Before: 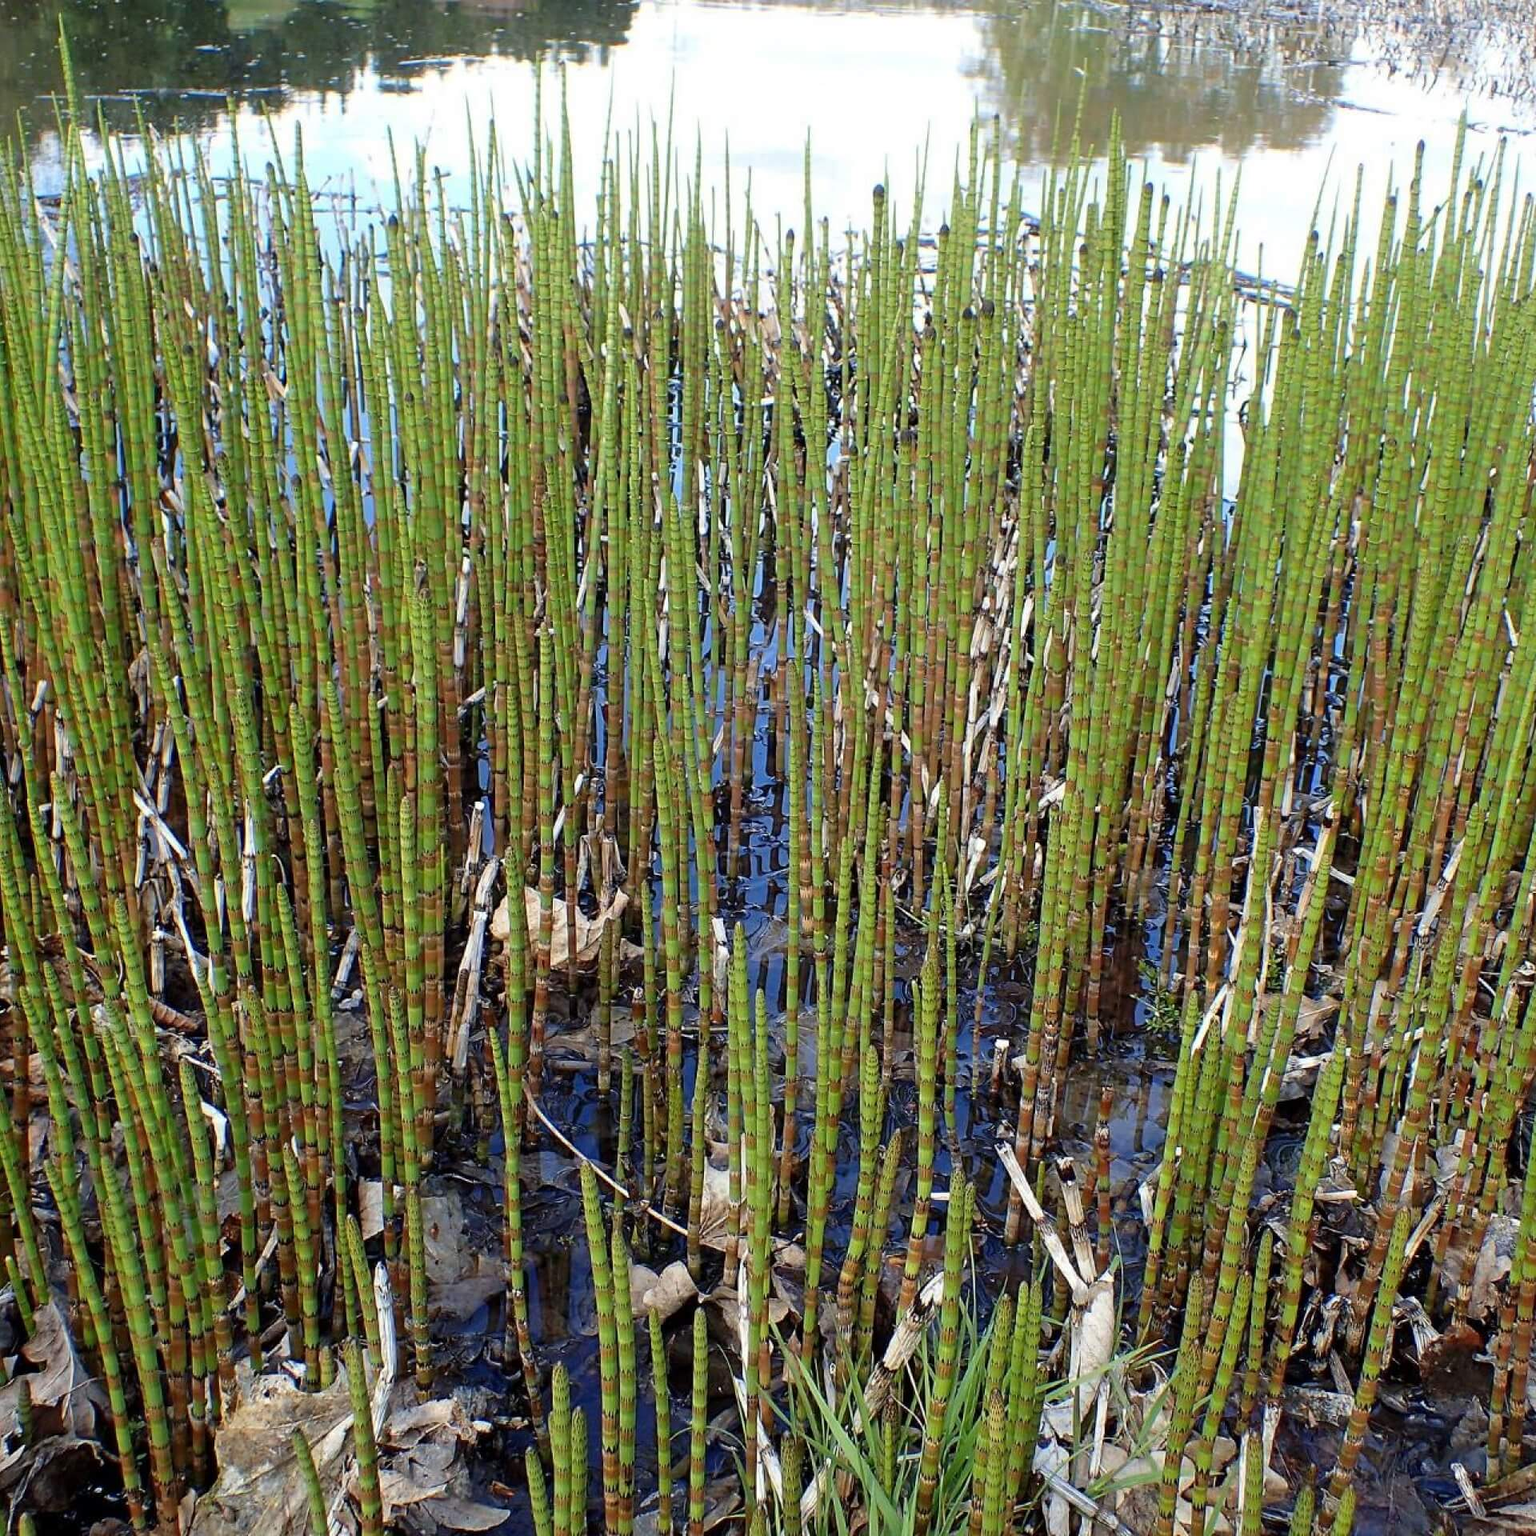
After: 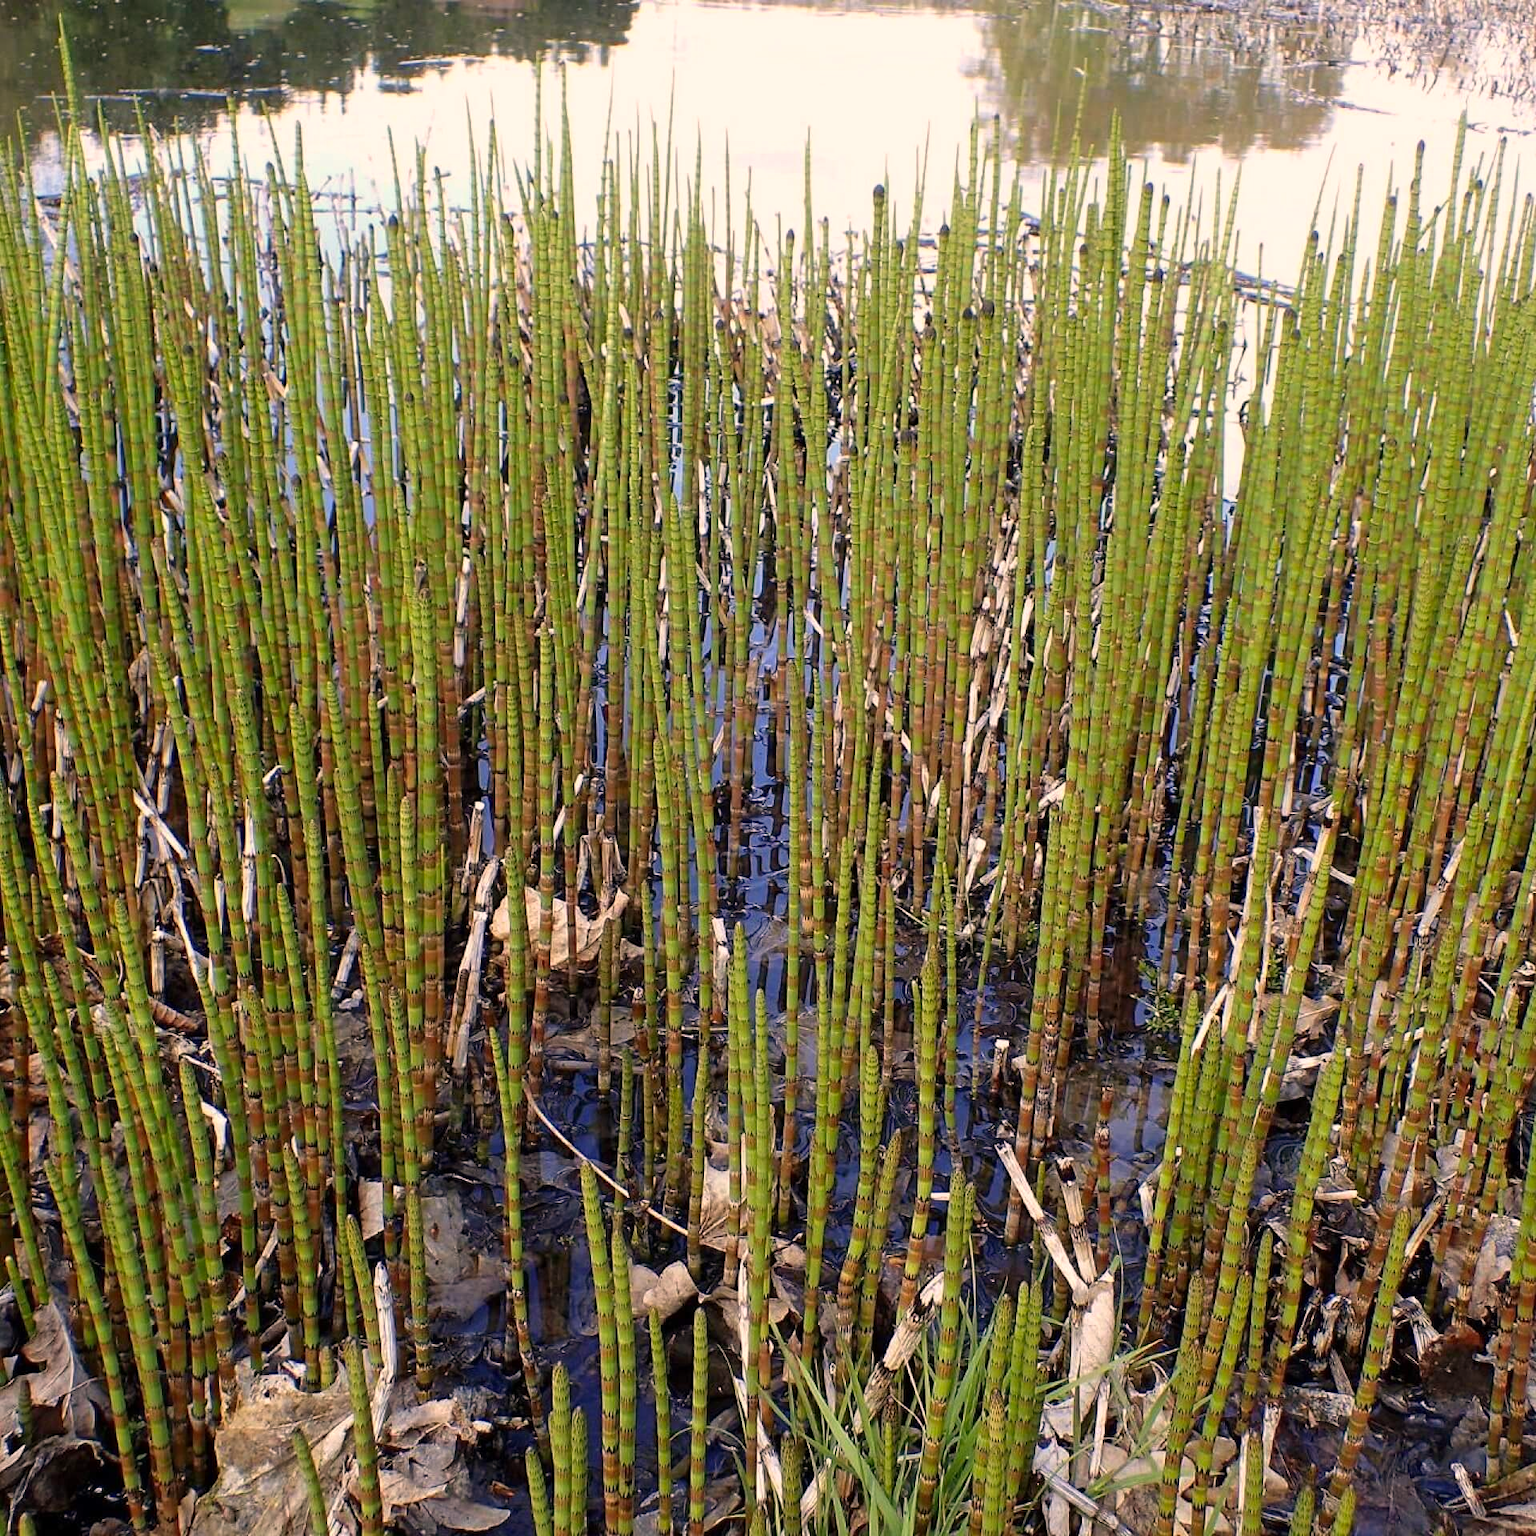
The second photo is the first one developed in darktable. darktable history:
color correction: highlights a* 11.3, highlights b* 11.41
